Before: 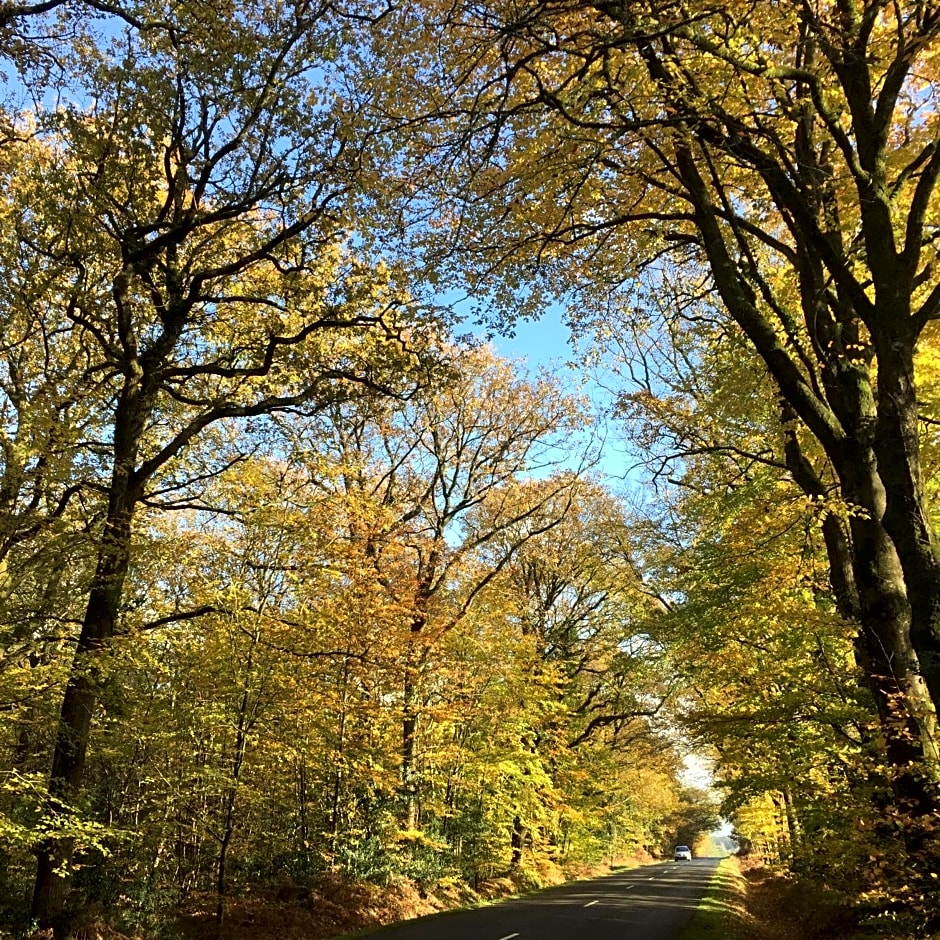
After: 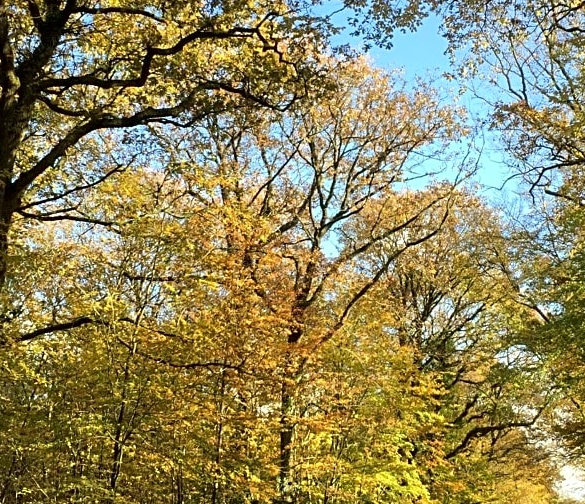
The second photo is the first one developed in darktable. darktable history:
crop: left 13.121%, top 30.793%, right 24.58%, bottom 15.566%
